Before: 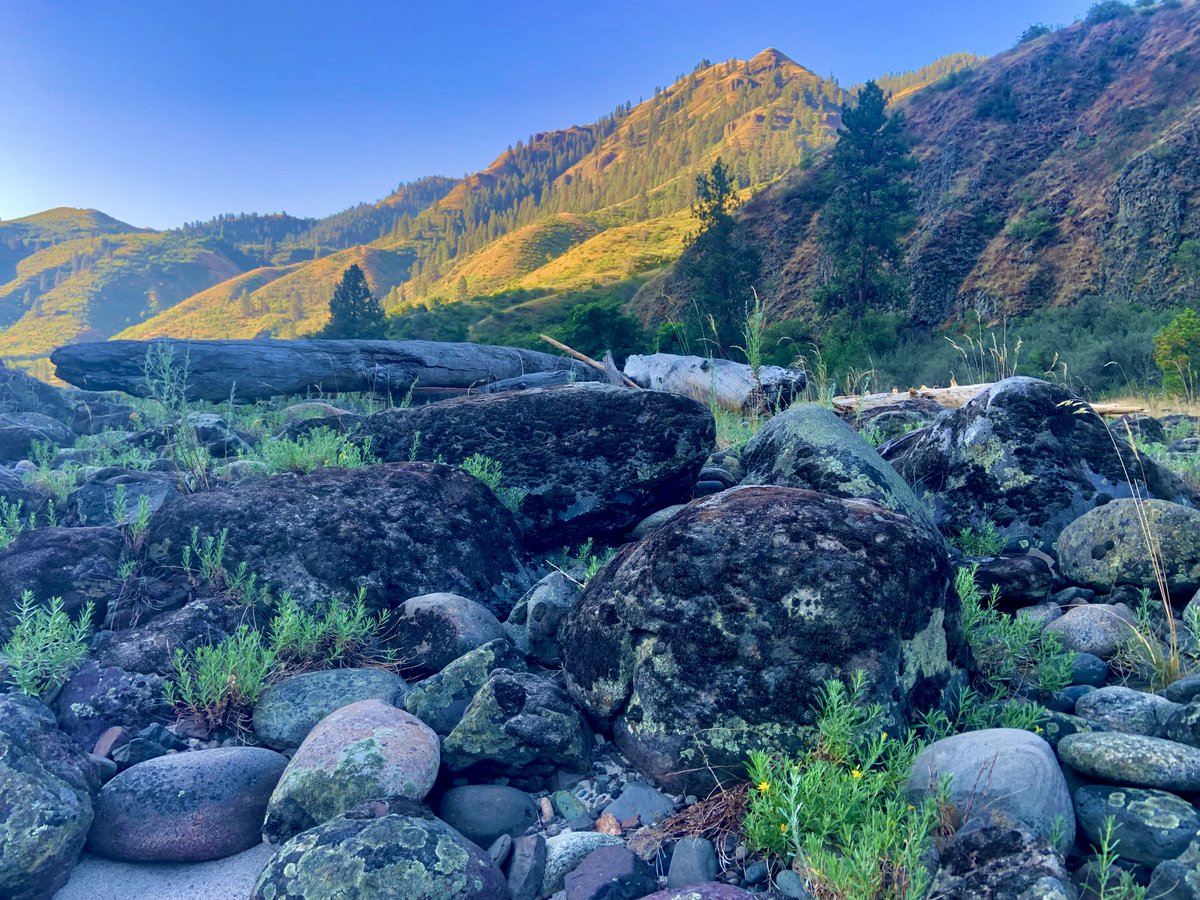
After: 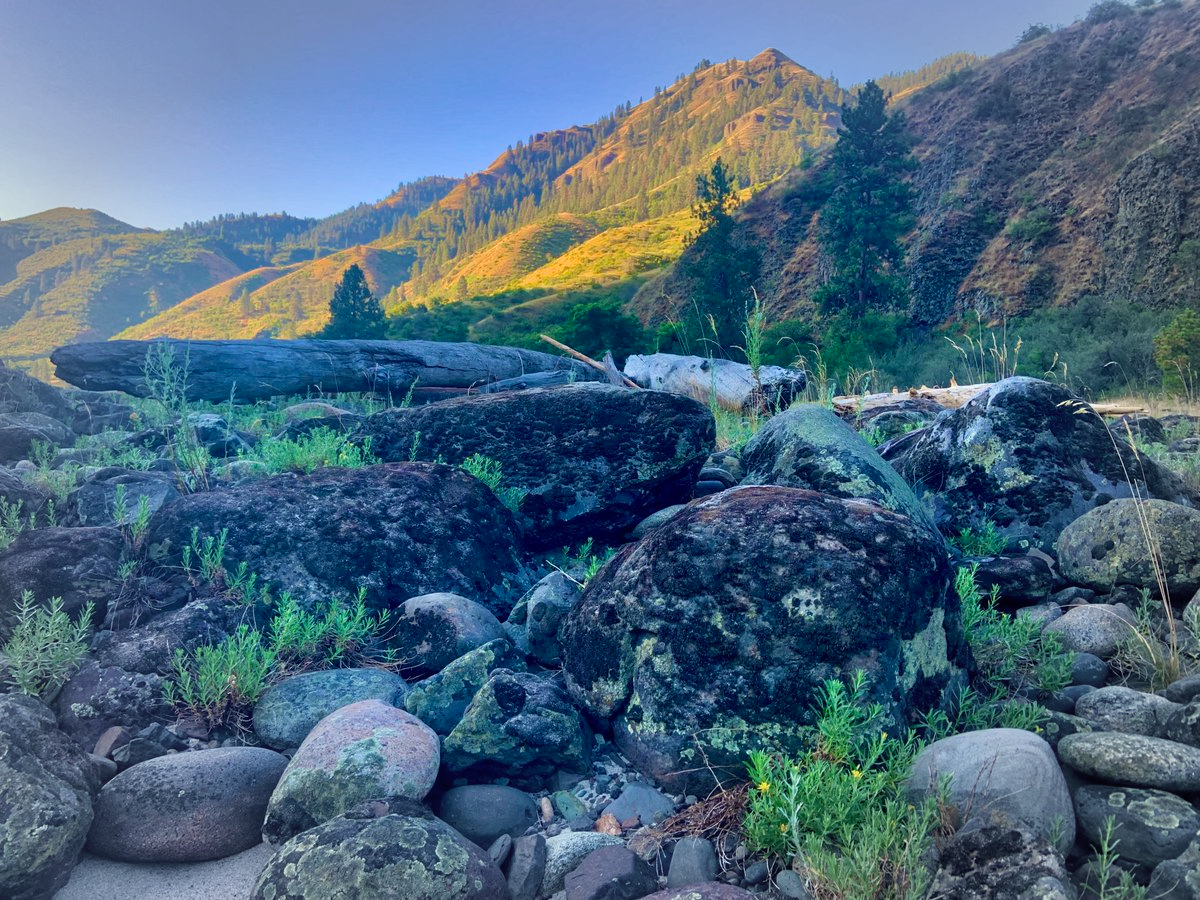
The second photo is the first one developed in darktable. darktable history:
vignetting: fall-off start 66.24%, fall-off radius 39.61%, brightness -0.22, automatic ratio true, width/height ratio 0.678
